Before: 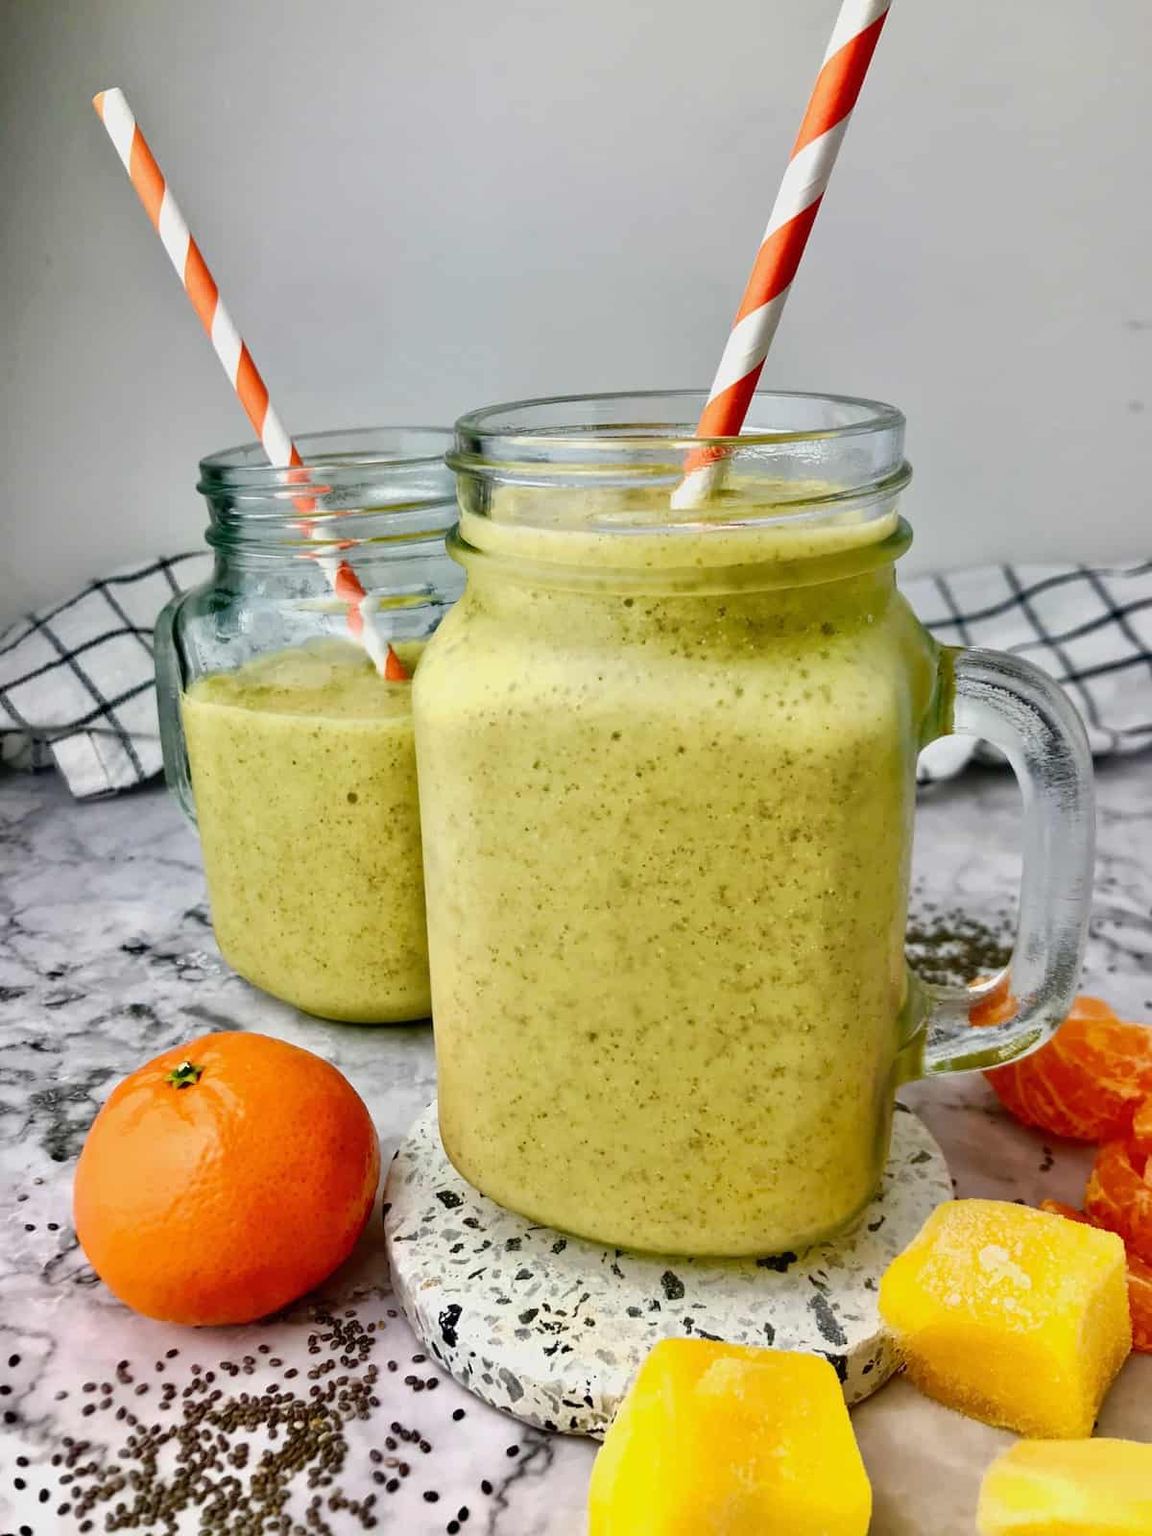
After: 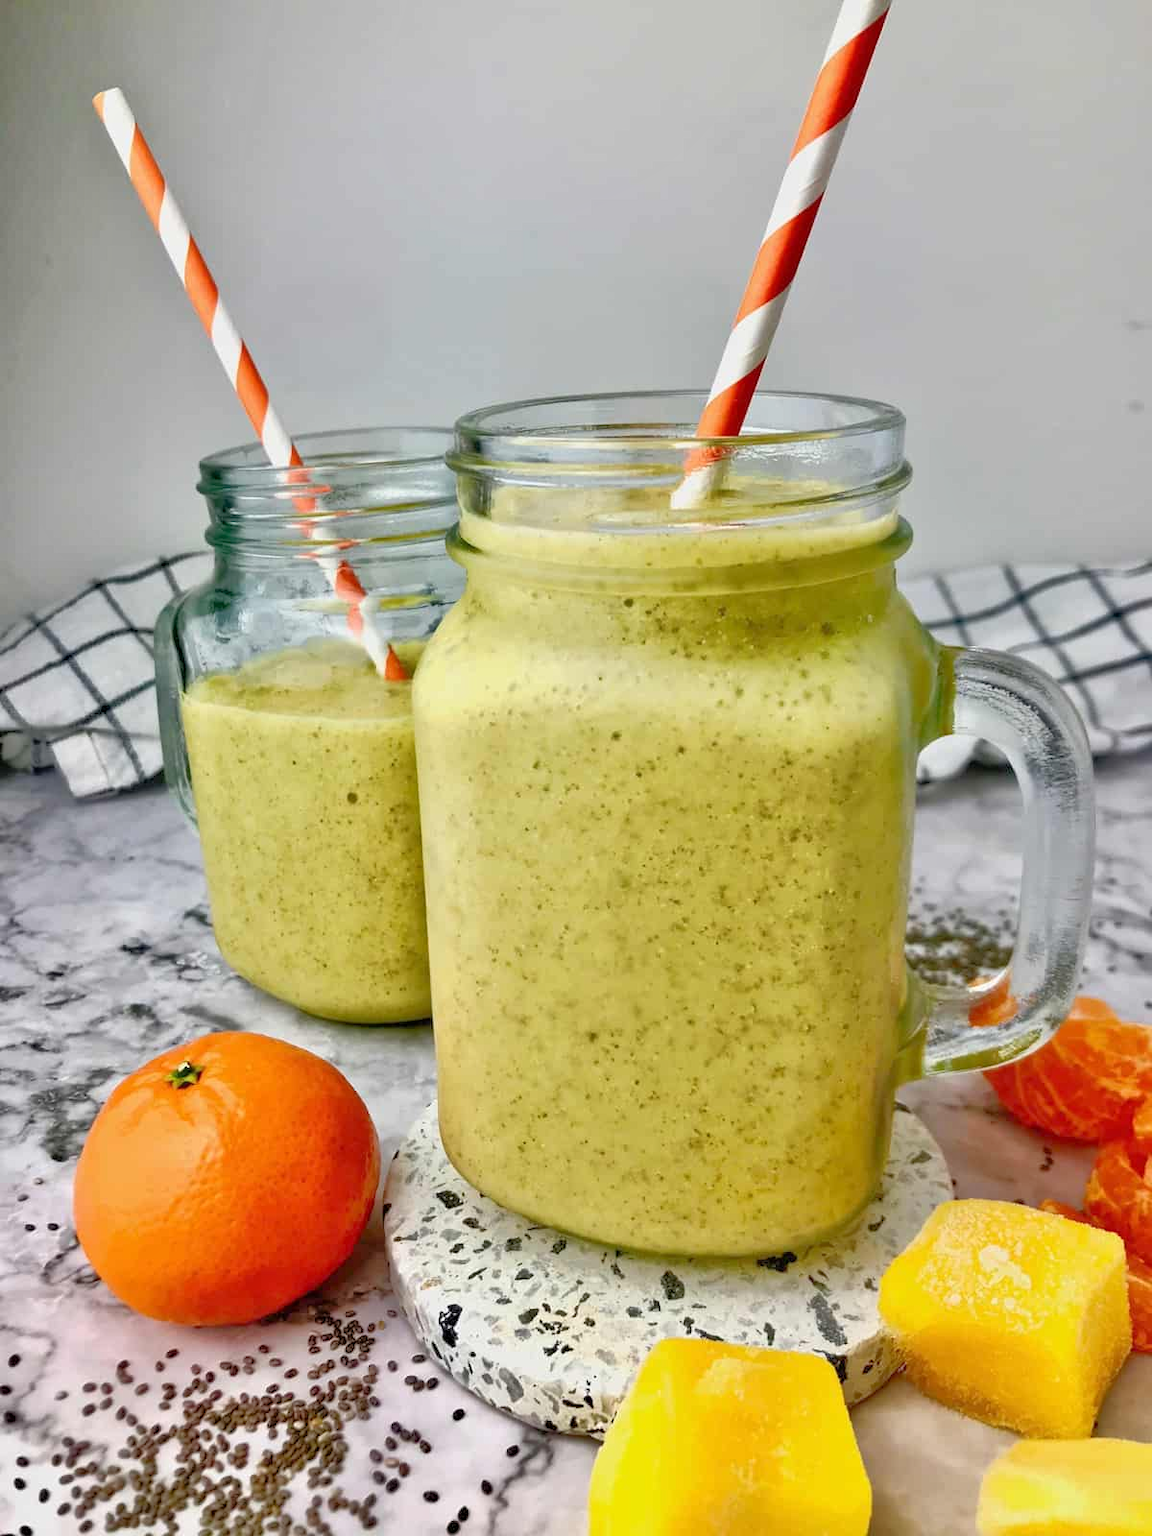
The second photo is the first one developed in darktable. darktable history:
tone equalizer: -7 EV 0.146 EV, -6 EV 0.583 EV, -5 EV 1.14 EV, -4 EV 1.33 EV, -3 EV 1.18 EV, -2 EV 0.6 EV, -1 EV 0.146 EV
